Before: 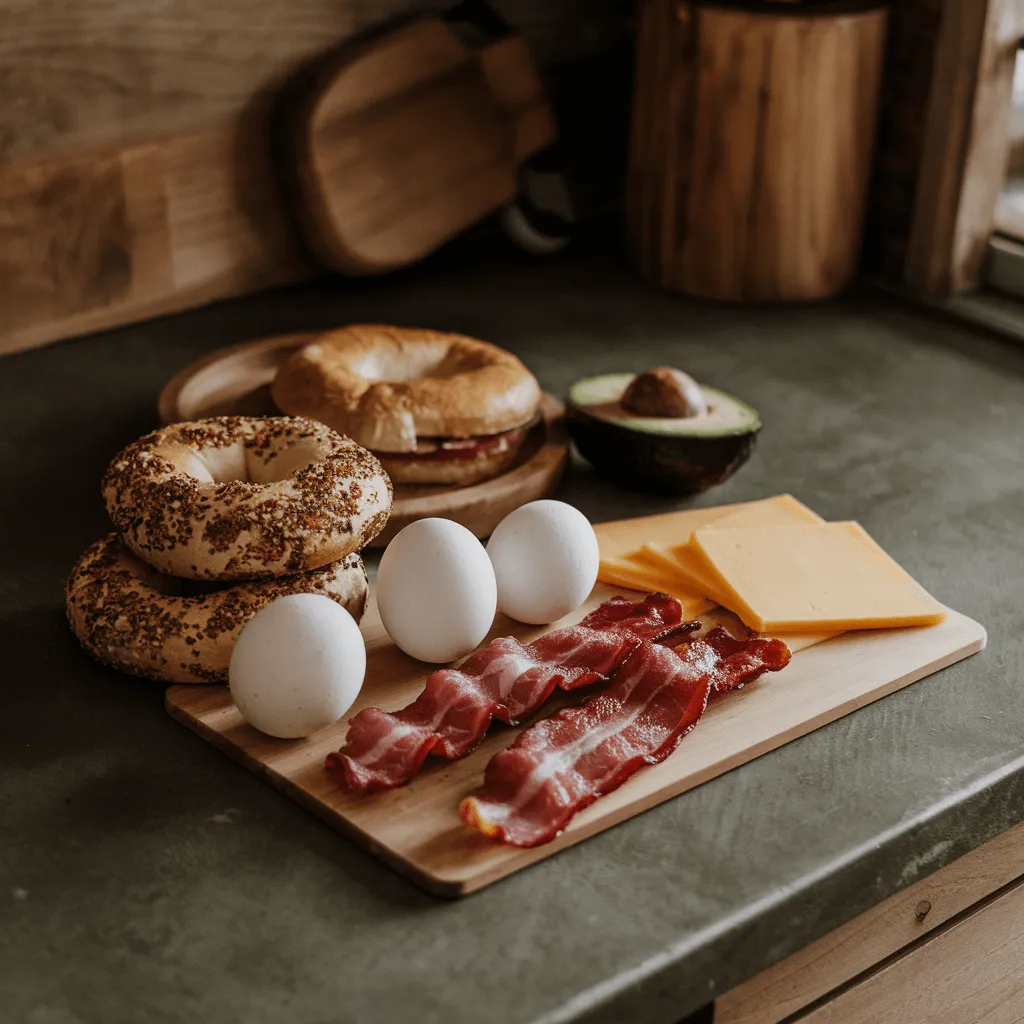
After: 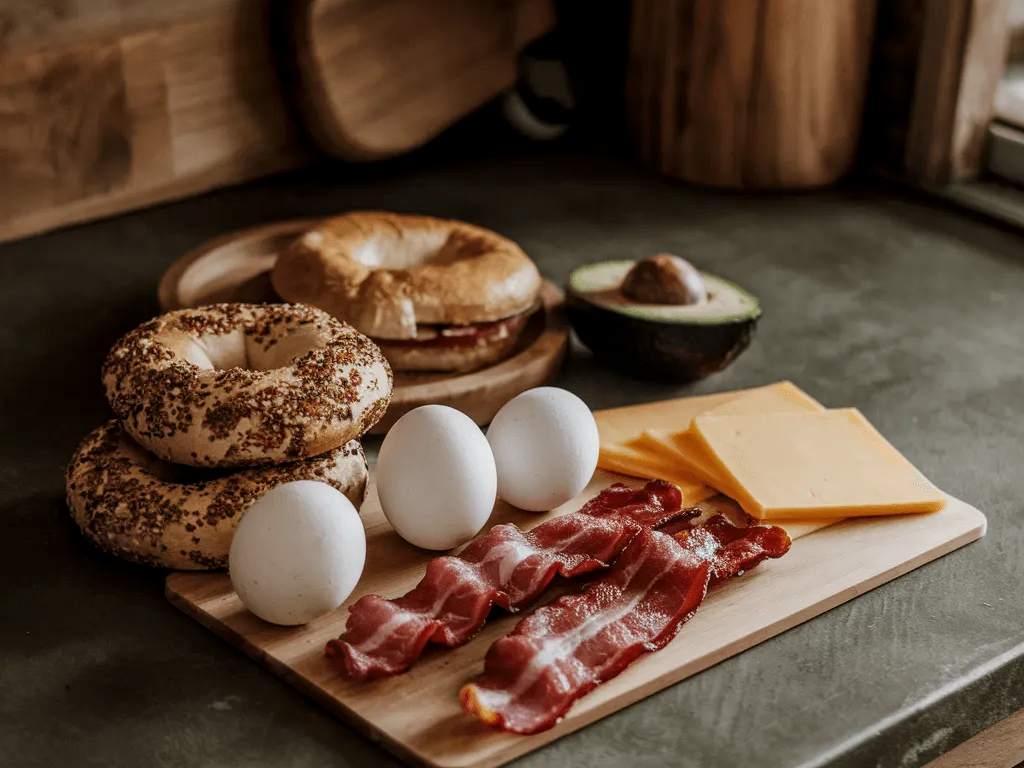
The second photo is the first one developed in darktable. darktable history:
crop: top 11.038%, bottom 13.962%
local contrast: on, module defaults
color balance rgb: linear chroma grading › global chroma -0.67%, saturation formula JzAzBz (2021)
